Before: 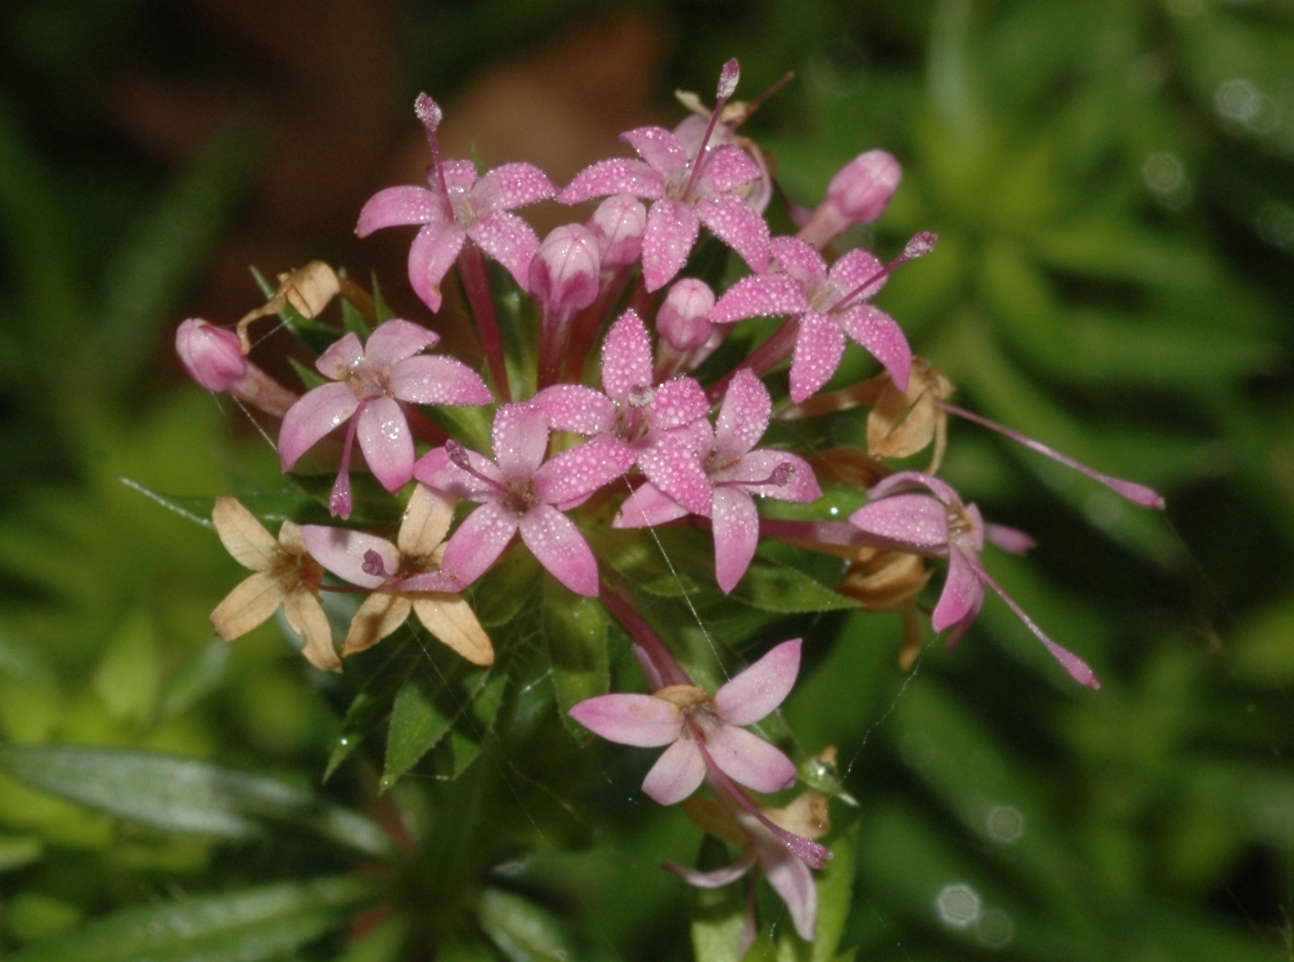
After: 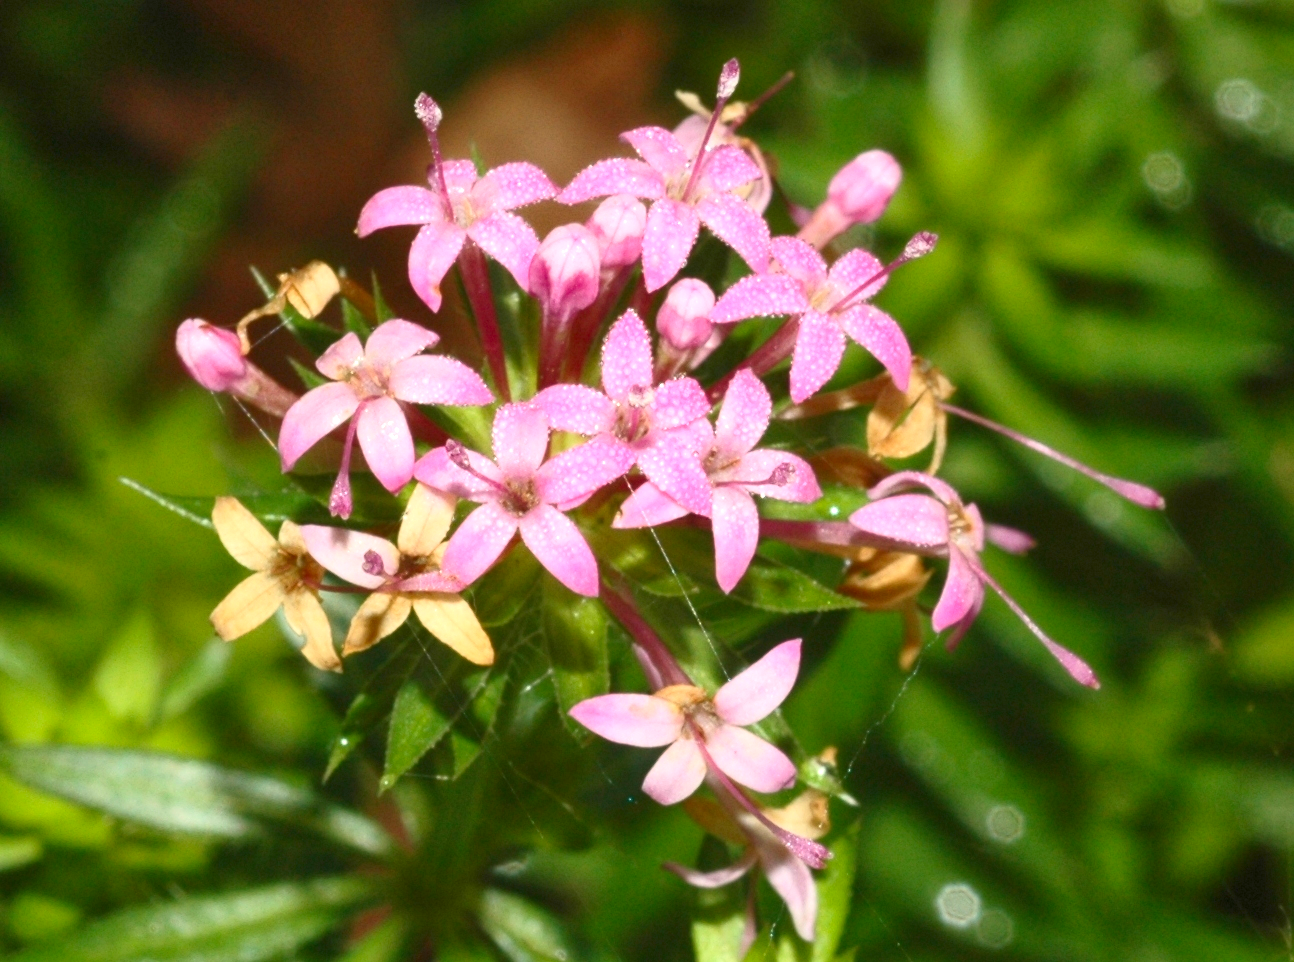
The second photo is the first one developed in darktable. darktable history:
tone equalizer: -8 EV 0.256 EV, -7 EV 0.397 EV, -6 EV 0.451 EV, -5 EV 0.25 EV, -3 EV -0.255 EV, -2 EV -0.419 EV, -1 EV -0.405 EV, +0 EV -0.261 EV
exposure: exposure 1.151 EV, compensate highlight preservation false
contrast brightness saturation: contrast 0.23, brightness 0.107, saturation 0.287
